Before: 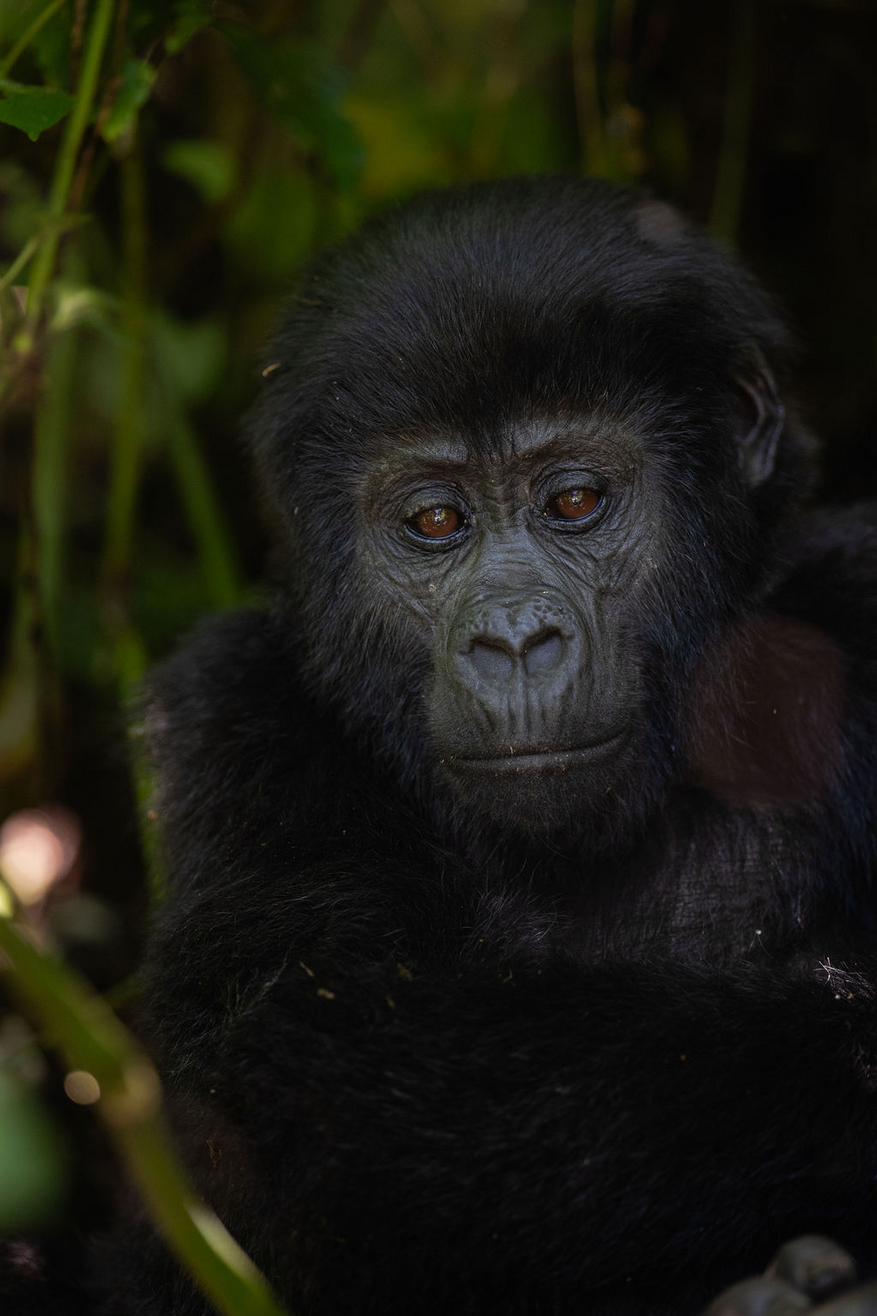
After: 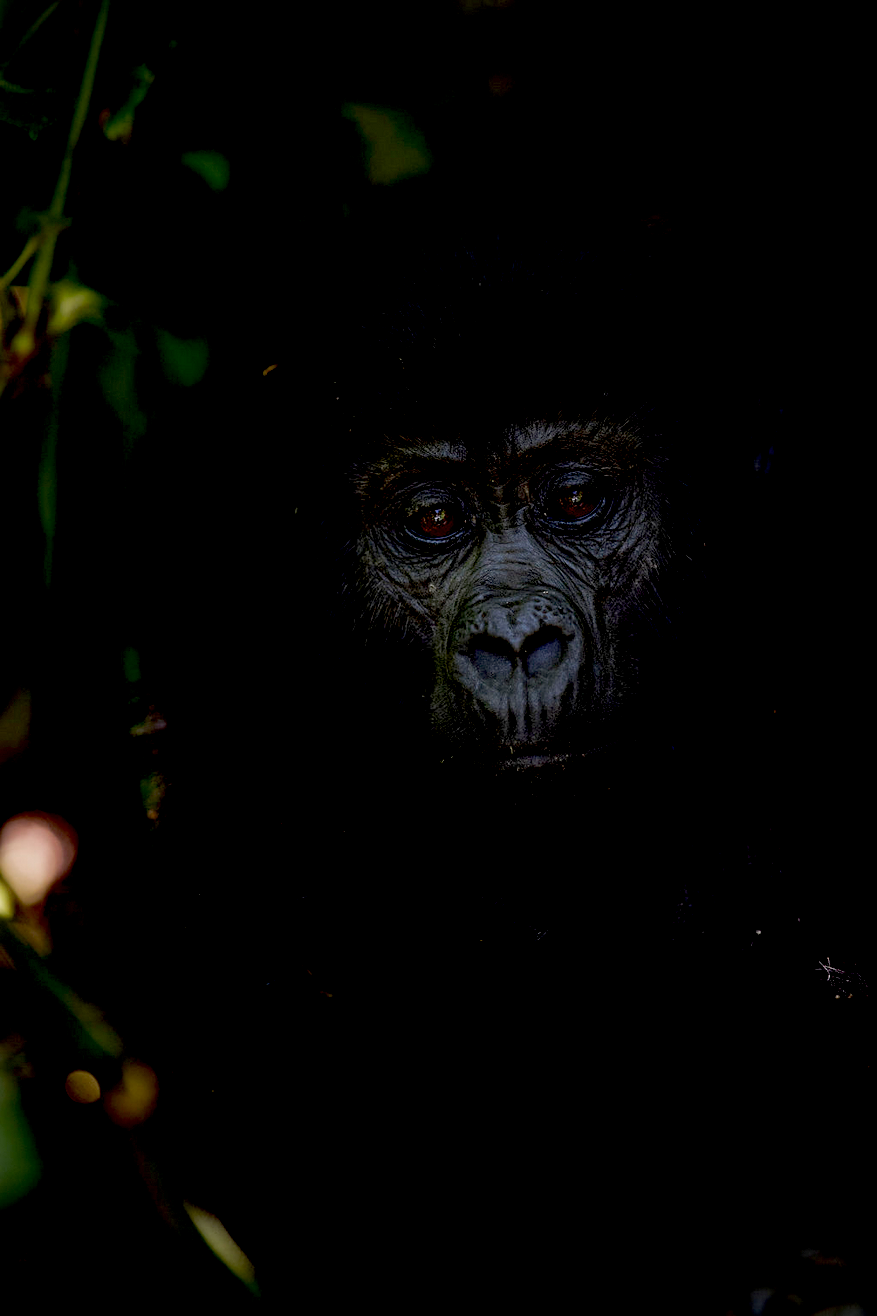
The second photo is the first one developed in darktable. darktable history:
exposure: black level correction 0.046, exposure -0.228 EV, compensate highlight preservation false
vignetting: on, module defaults
